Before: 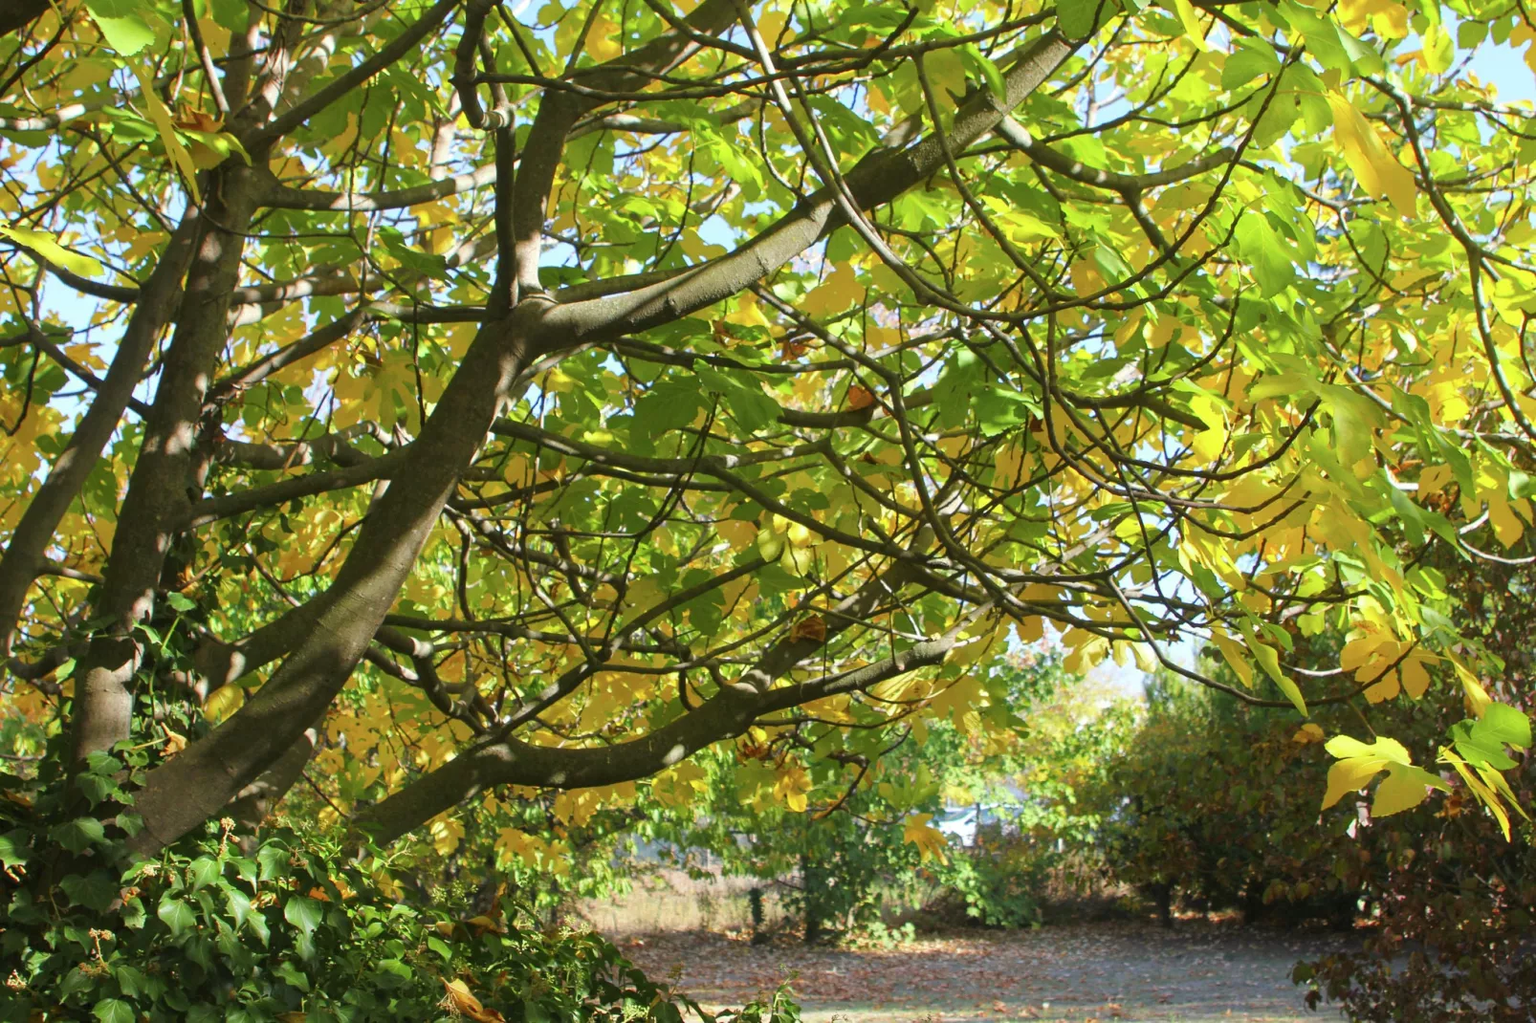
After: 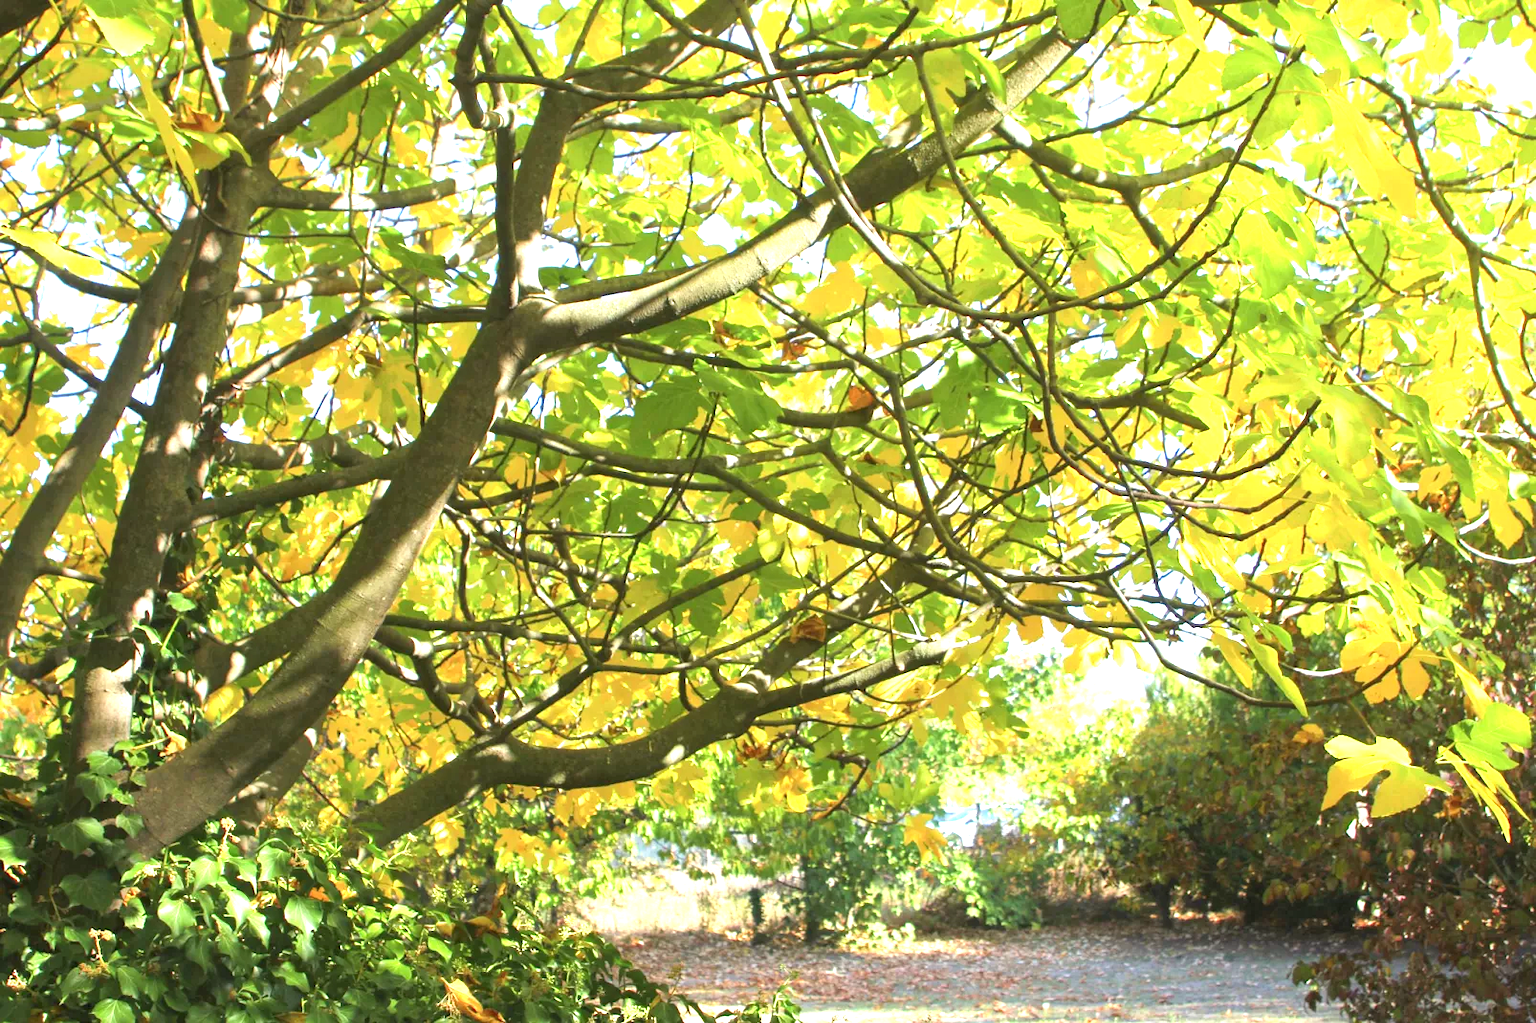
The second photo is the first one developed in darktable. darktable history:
exposure: black level correction 0, exposure 1.291 EV, compensate exposure bias true, compensate highlight preservation false
